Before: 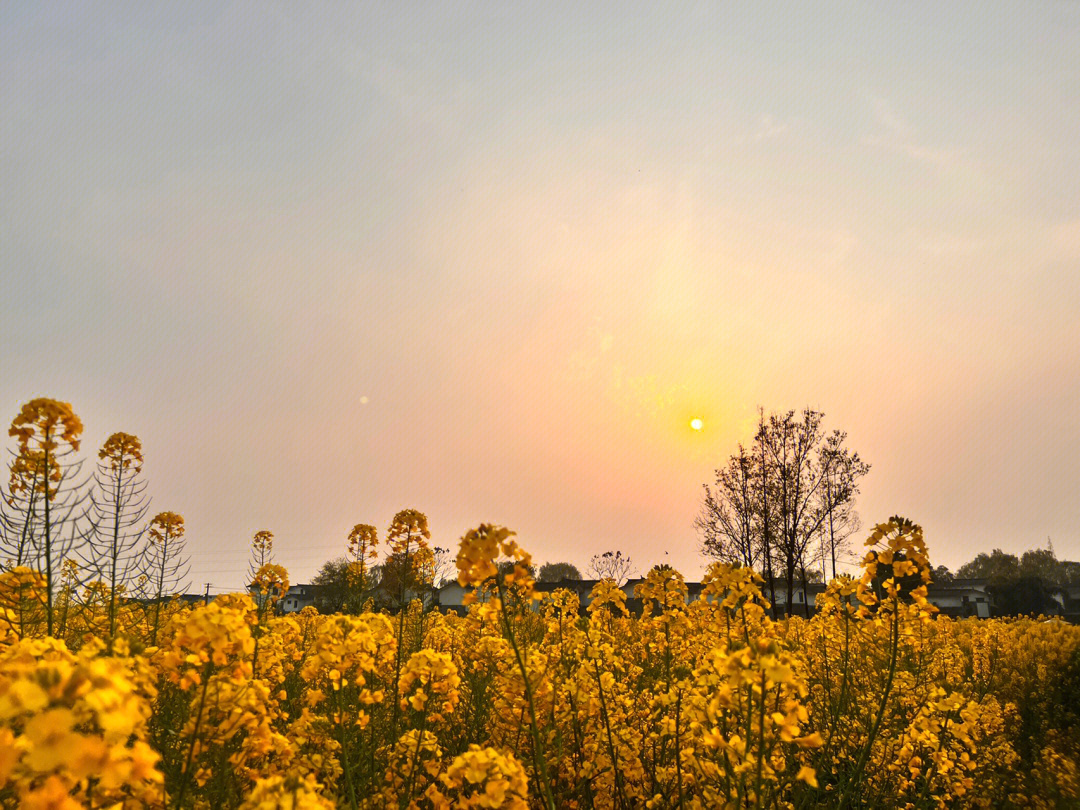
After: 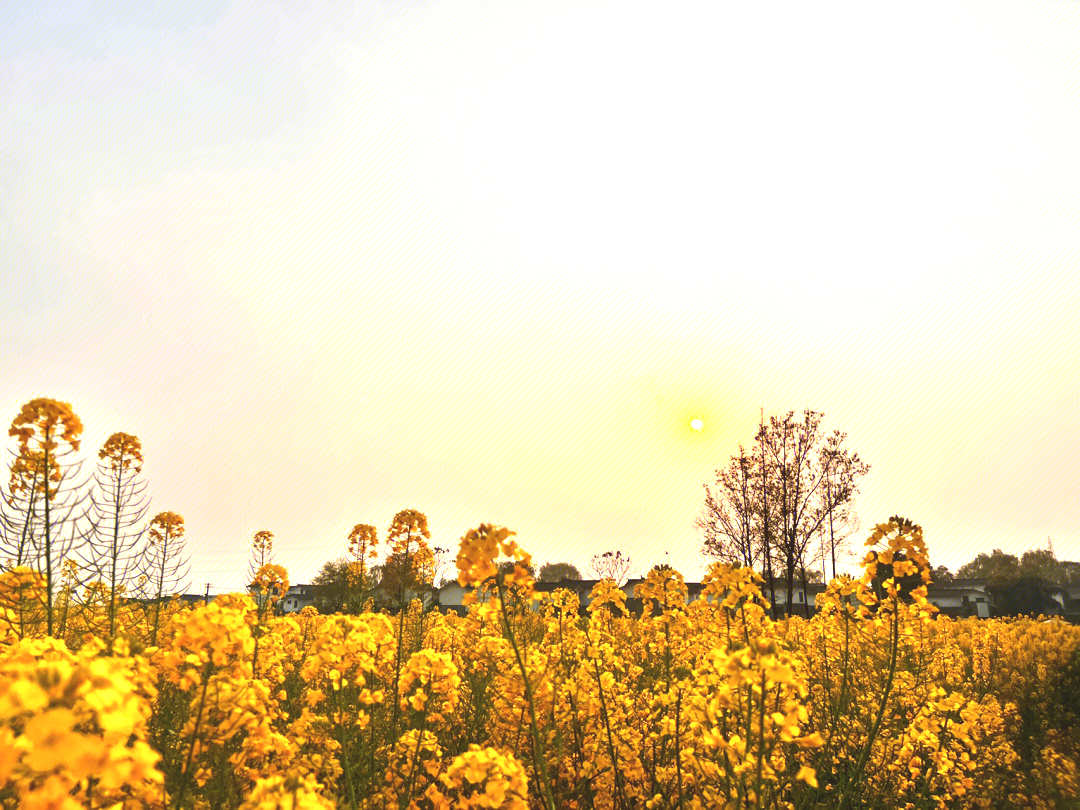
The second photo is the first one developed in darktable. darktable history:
exposure: black level correction -0.005, exposure 1.002 EV, compensate highlight preservation false
velvia: on, module defaults
